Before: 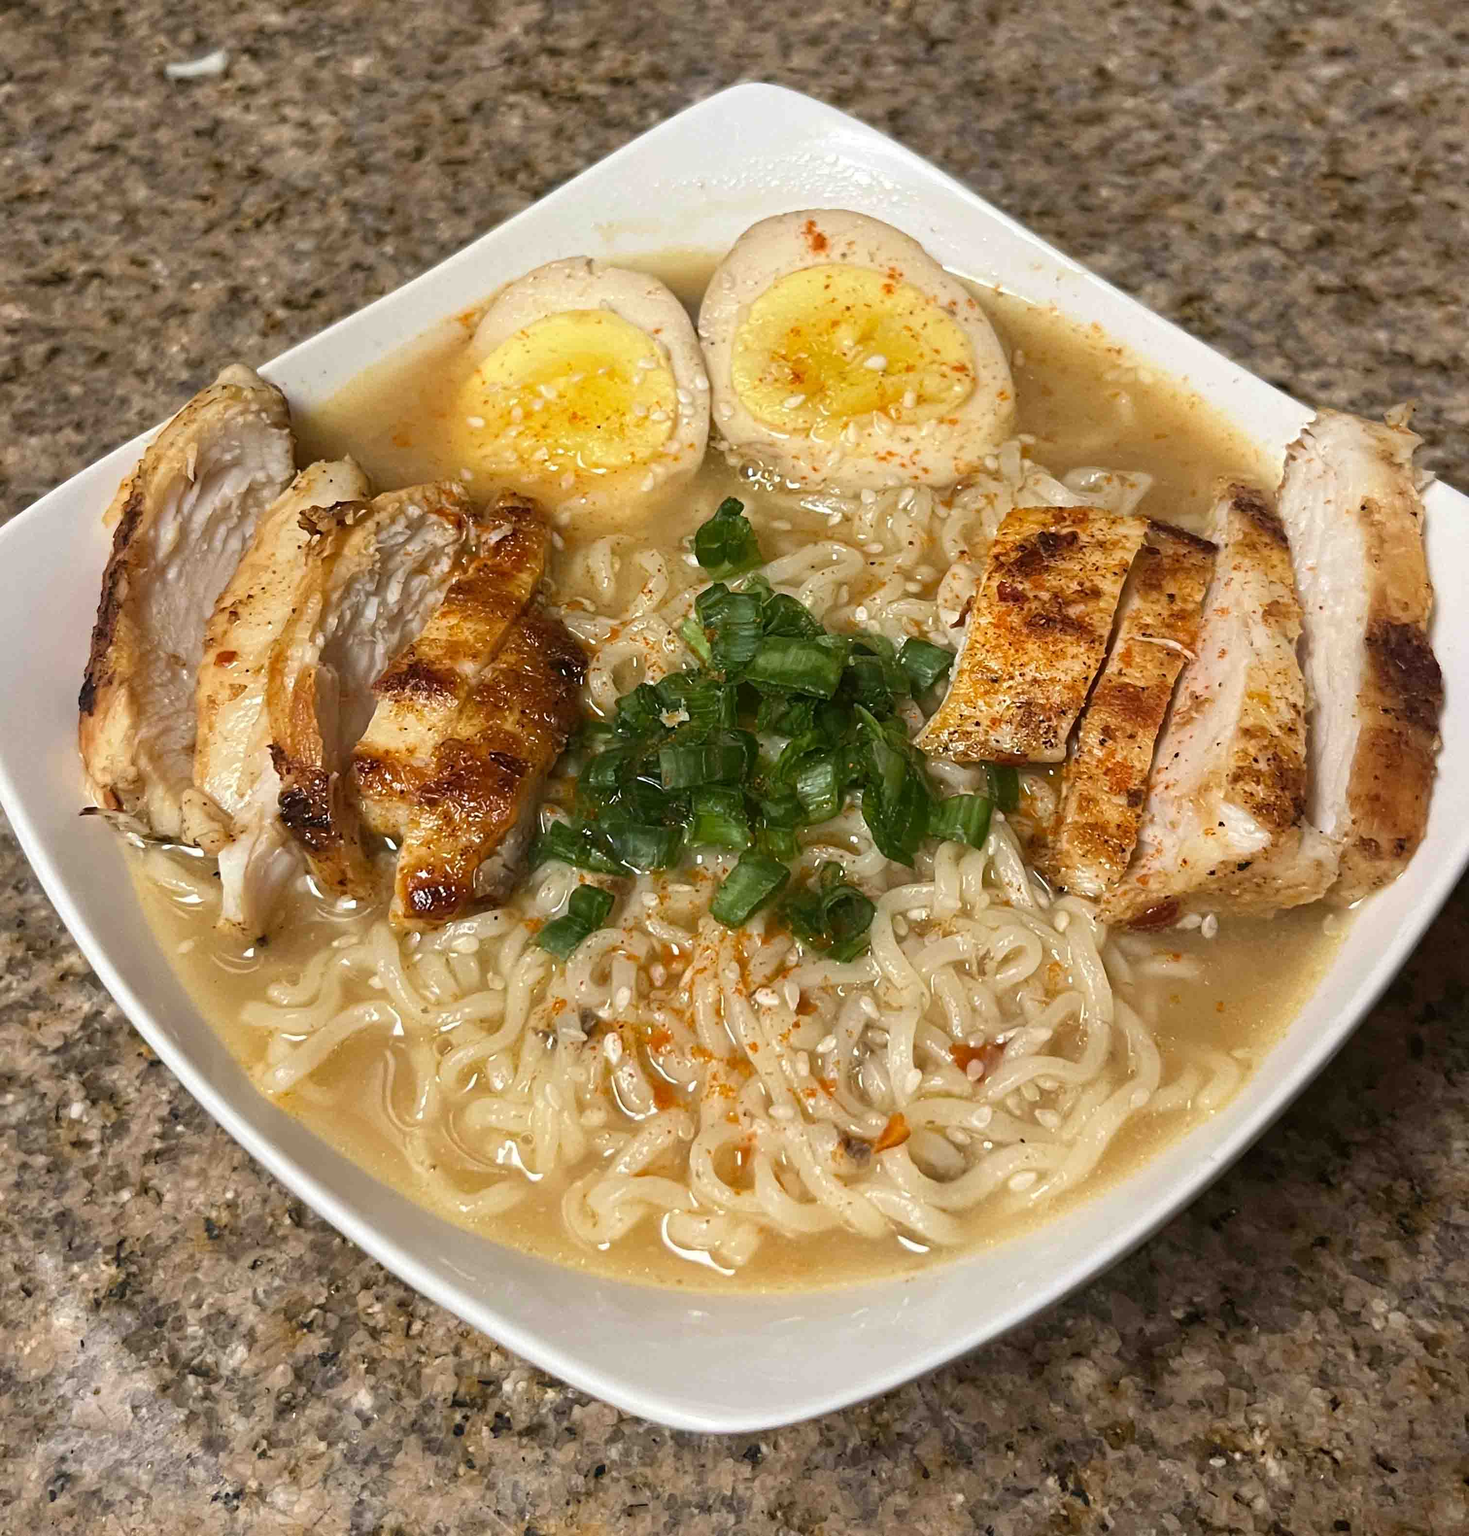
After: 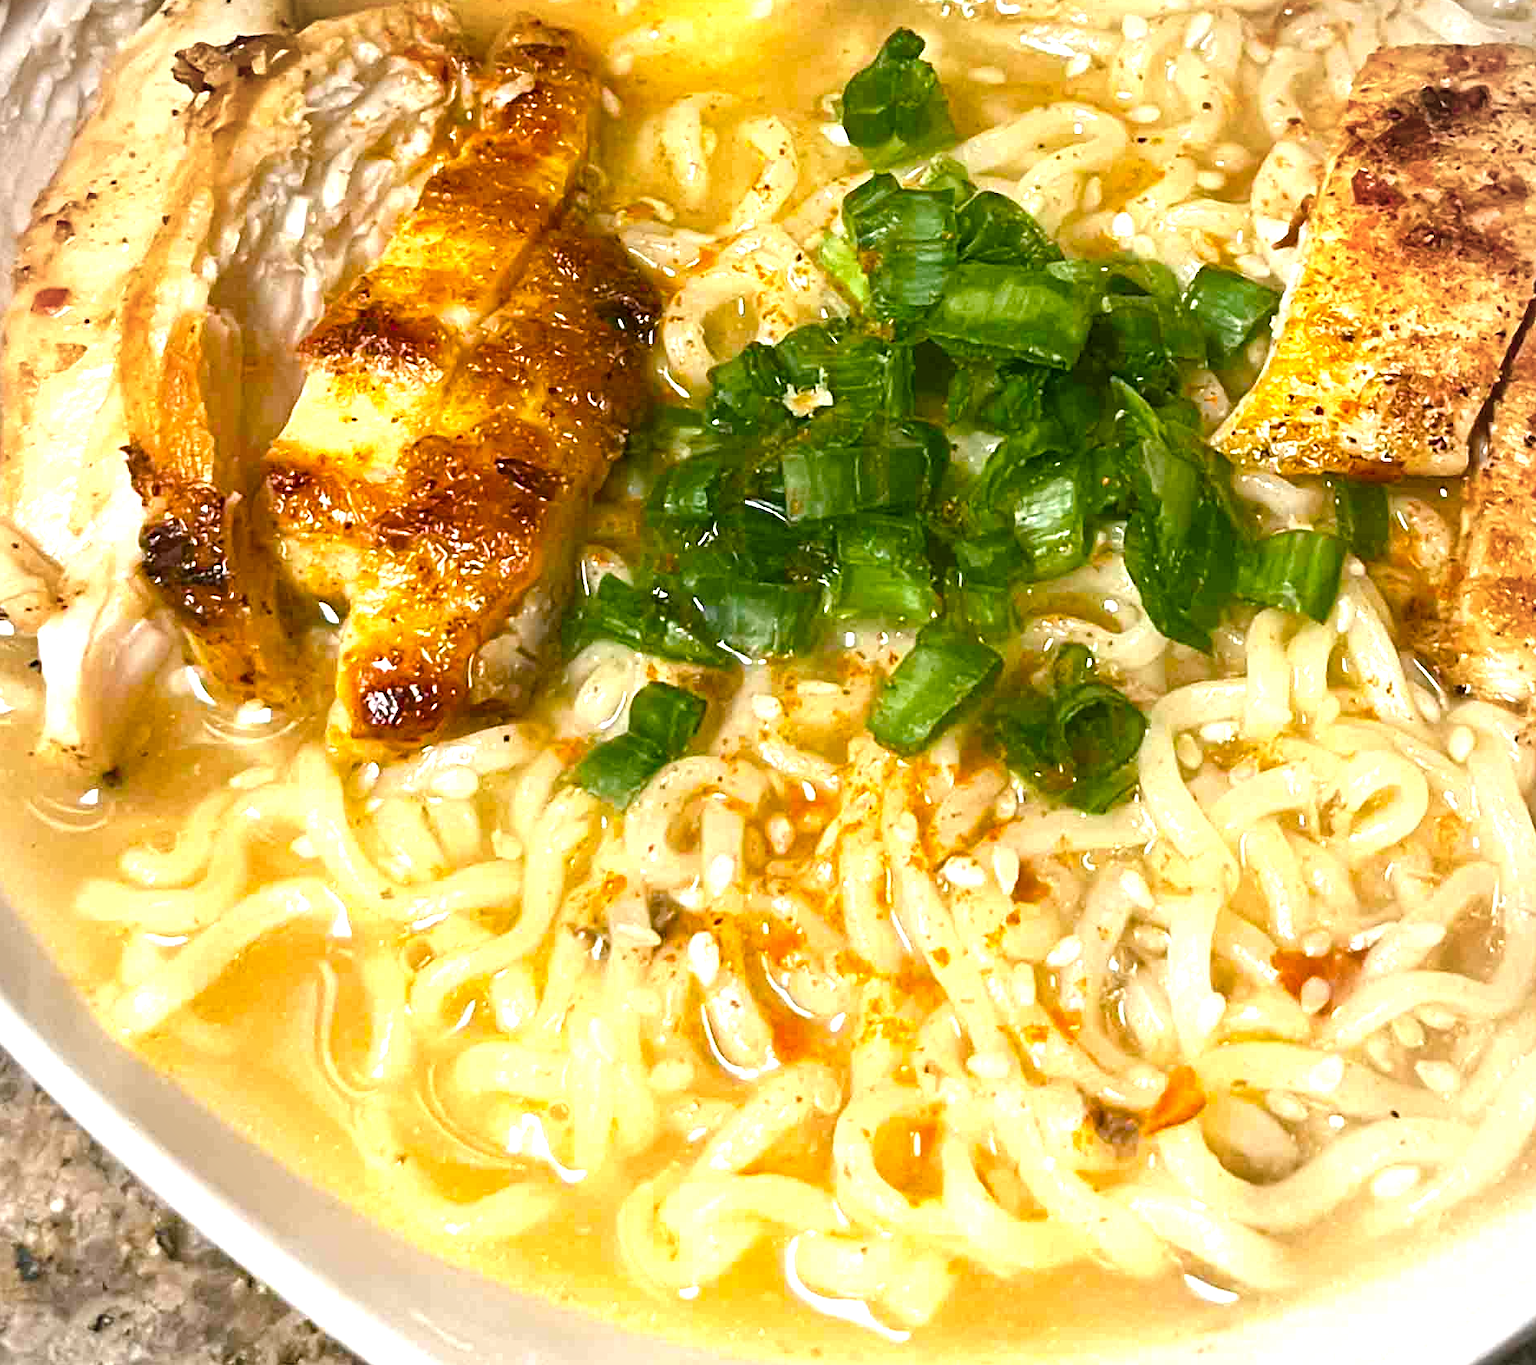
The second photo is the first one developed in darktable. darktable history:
color balance rgb: shadows lift › chroma 2.463%, shadows lift › hue 191.25°, linear chroma grading › shadows 31.782%, linear chroma grading › global chroma -2.484%, linear chroma grading › mid-tones 4.399%, perceptual saturation grading › global saturation 29.43%
exposure: exposure 1.163 EV, compensate highlight preservation false
vignetting: fall-off radius 61%, brightness -0.279
crop: left 13.341%, top 31.285%, right 24.681%, bottom 16.008%
